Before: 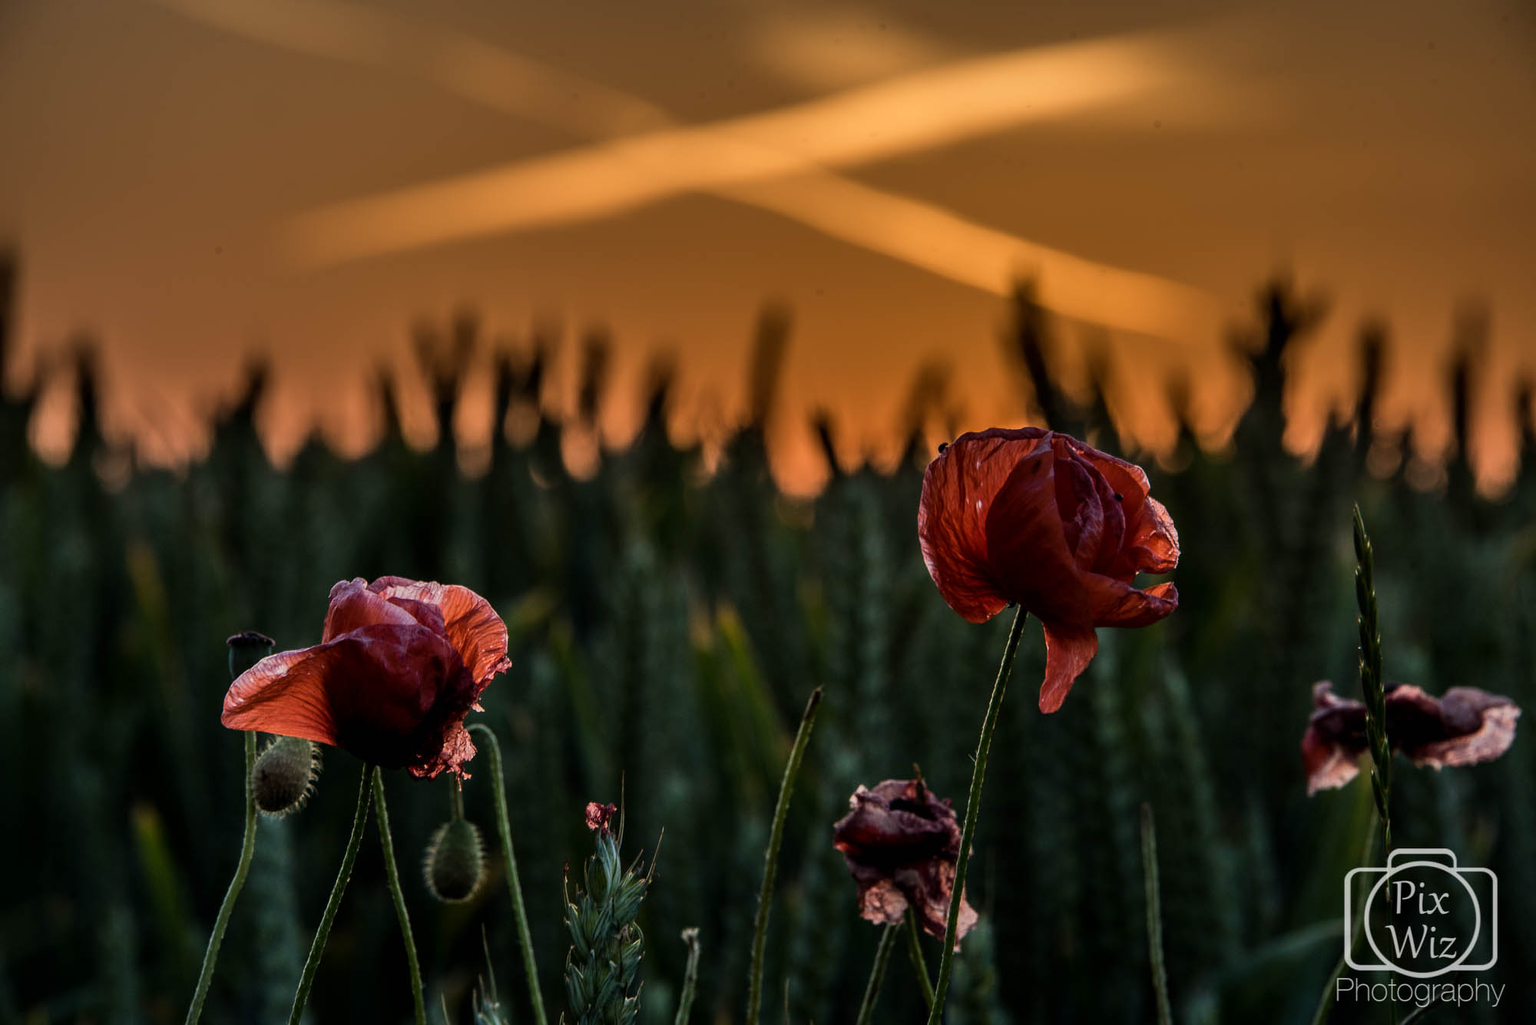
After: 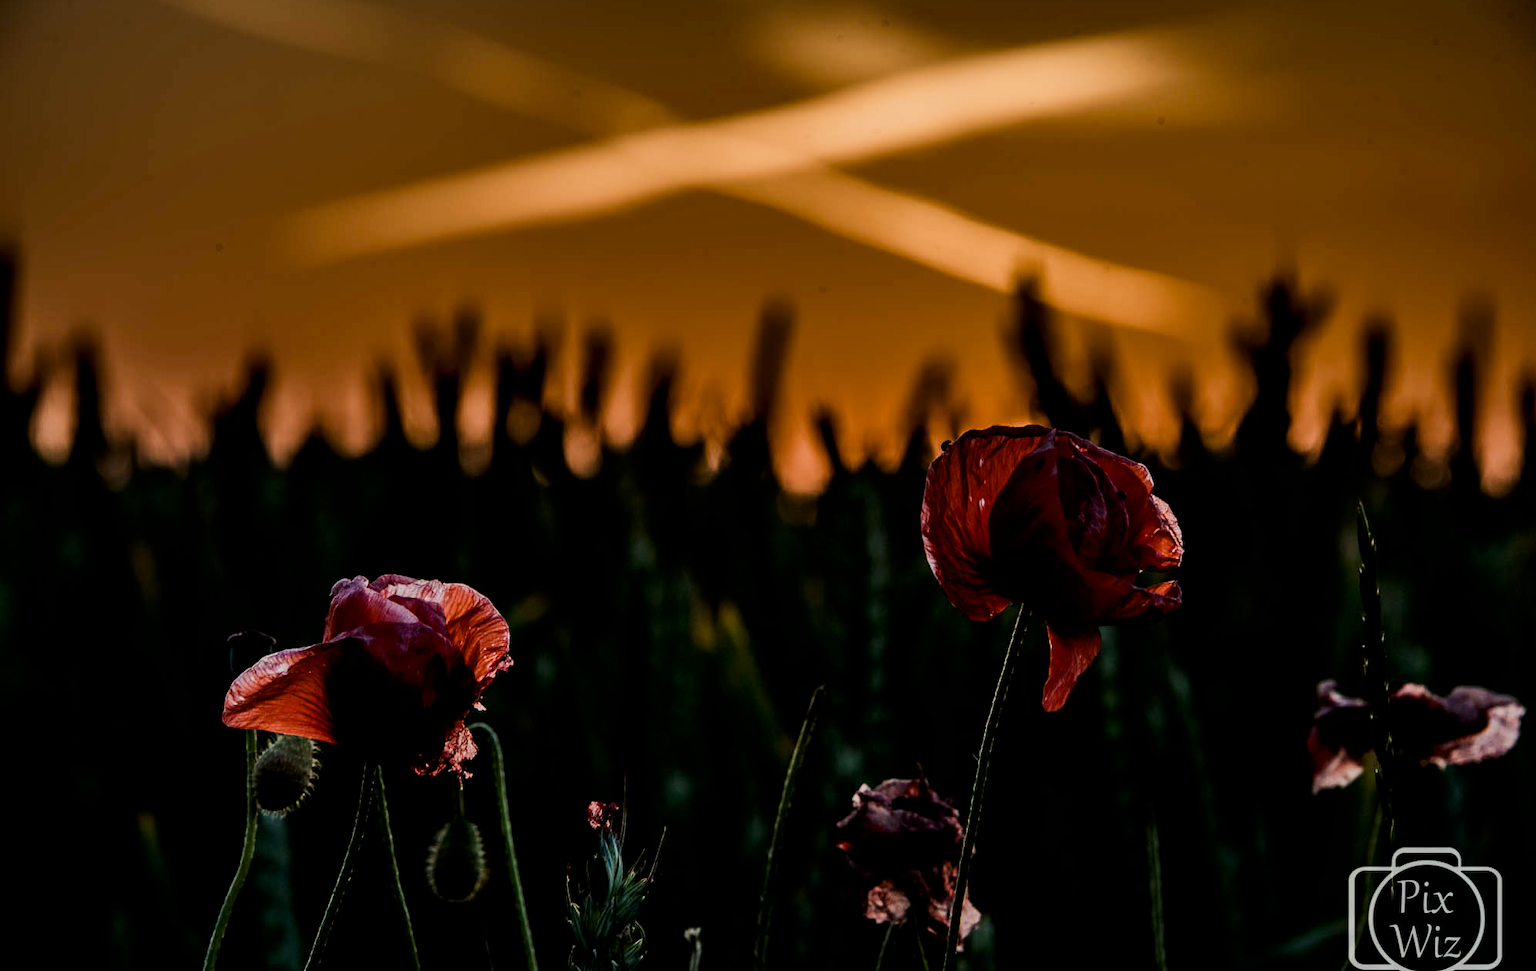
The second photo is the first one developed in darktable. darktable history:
color balance rgb: linear chroma grading › shadows 32%, linear chroma grading › global chroma -2%, linear chroma grading › mid-tones 4%, perceptual saturation grading › global saturation -2%, perceptual saturation grading › highlights -8%, perceptual saturation grading › mid-tones 8%, perceptual saturation grading › shadows 4%, perceptual brilliance grading › highlights 8%, perceptual brilliance grading › mid-tones 4%, perceptual brilliance grading › shadows 2%, global vibrance 16%, saturation formula JzAzBz (2021)
color correction: saturation 0.85
crop: top 0.448%, right 0.264%, bottom 5.045%
contrast brightness saturation: contrast 0.07, brightness -0.13, saturation 0.06
filmic rgb: black relative exposure -5 EV, white relative exposure 3.5 EV, hardness 3.19, contrast 1.2, highlights saturation mix -50%
